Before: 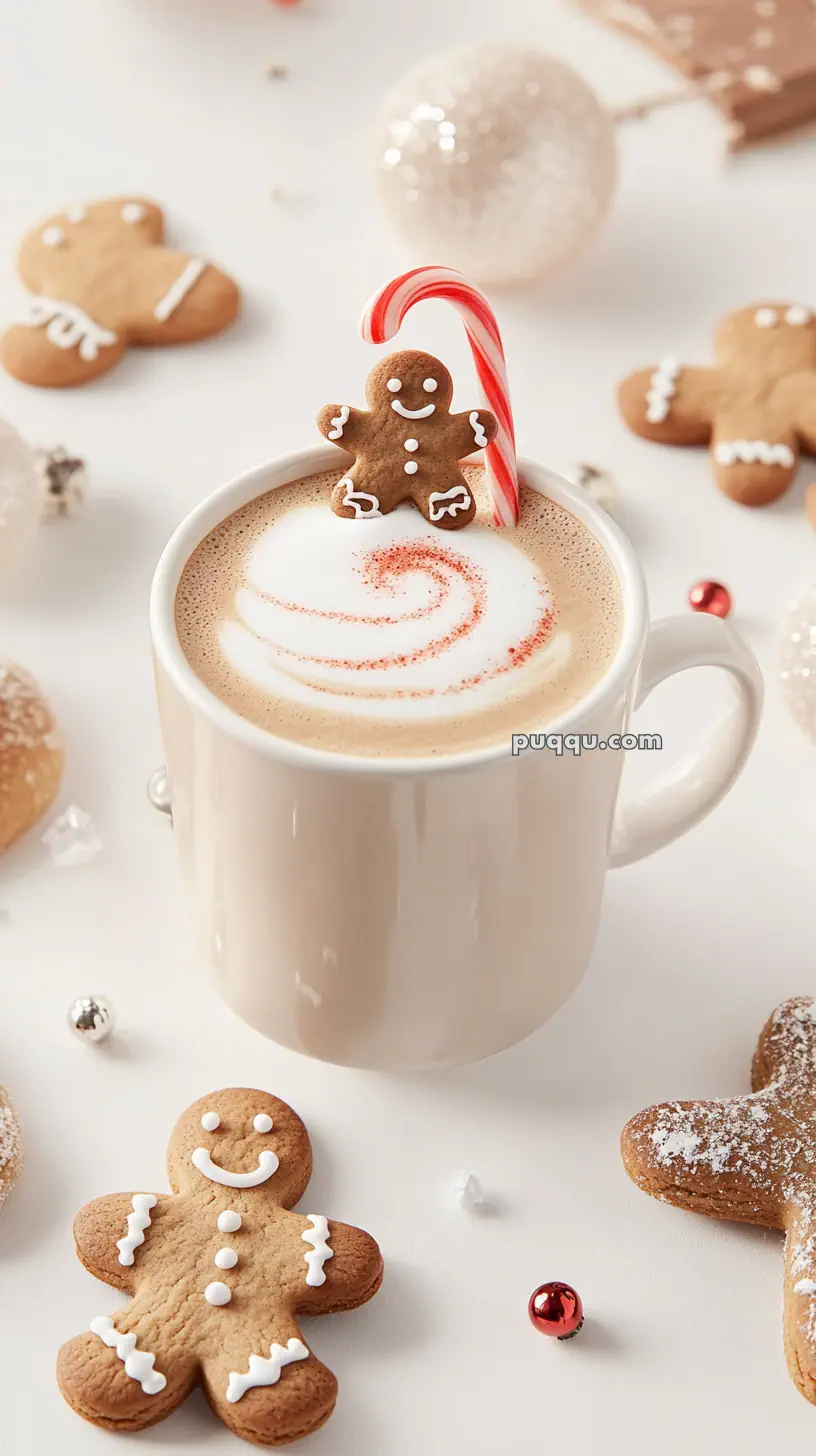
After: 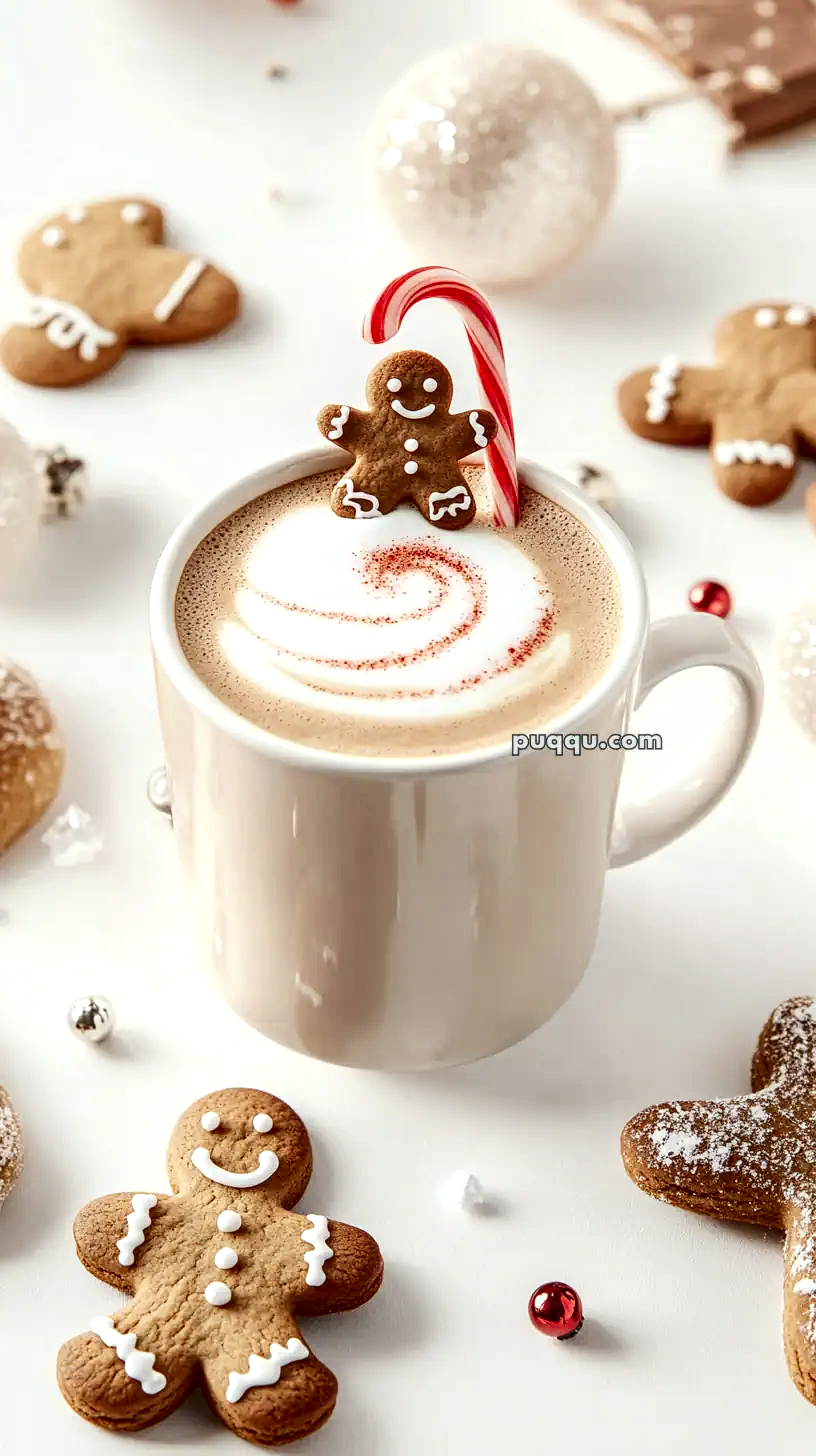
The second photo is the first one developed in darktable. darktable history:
local contrast: highlights 61%, detail 143%, midtone range 0.428
white balance: red 0.978, blue 0.999
contrast brightness saturation: contrast 0.19, brightness -0.24, saturation 0.11
exposure: exposure 0.178 EV, compensate exposure bias true, compensate highlight preservation false
